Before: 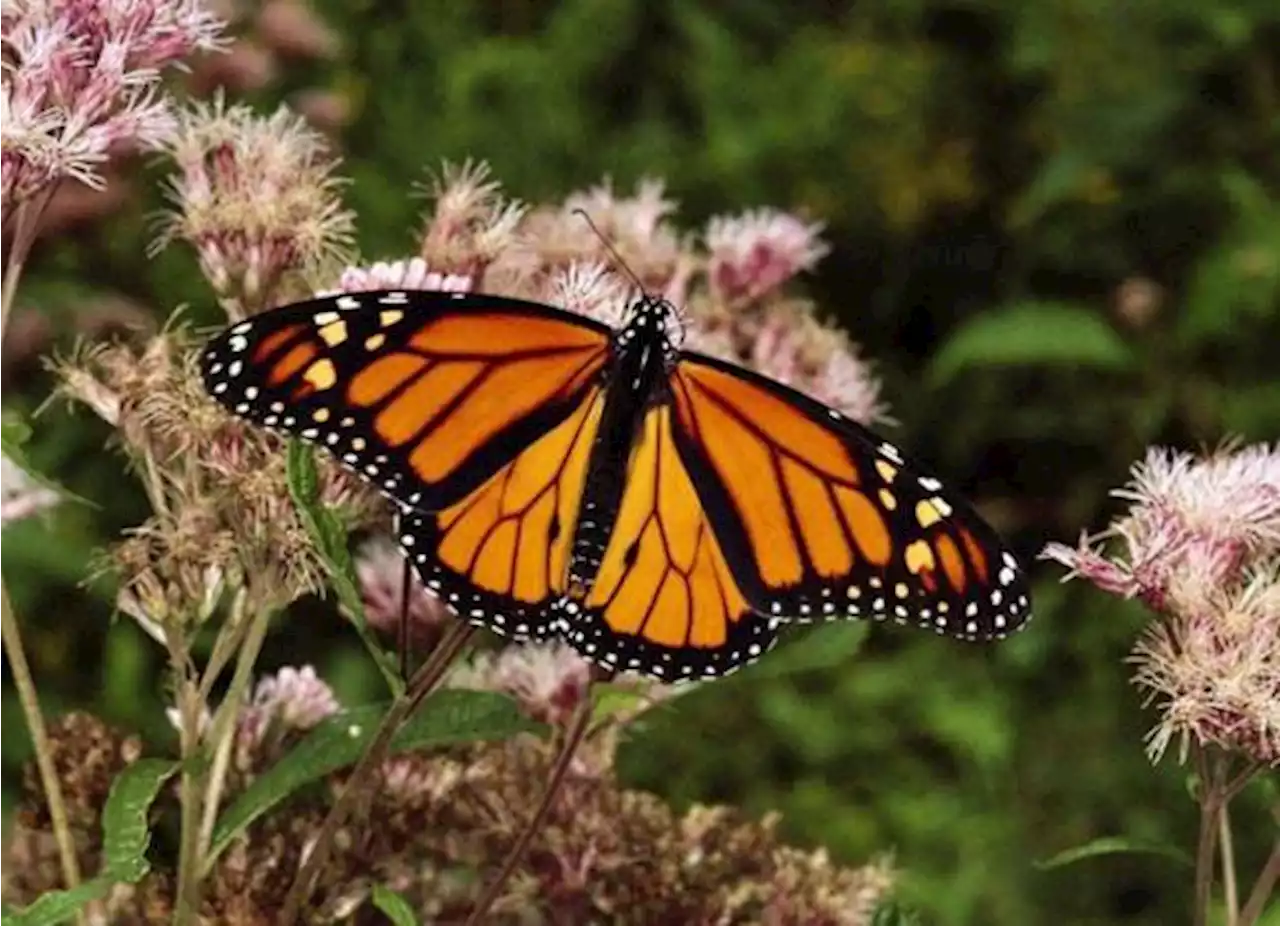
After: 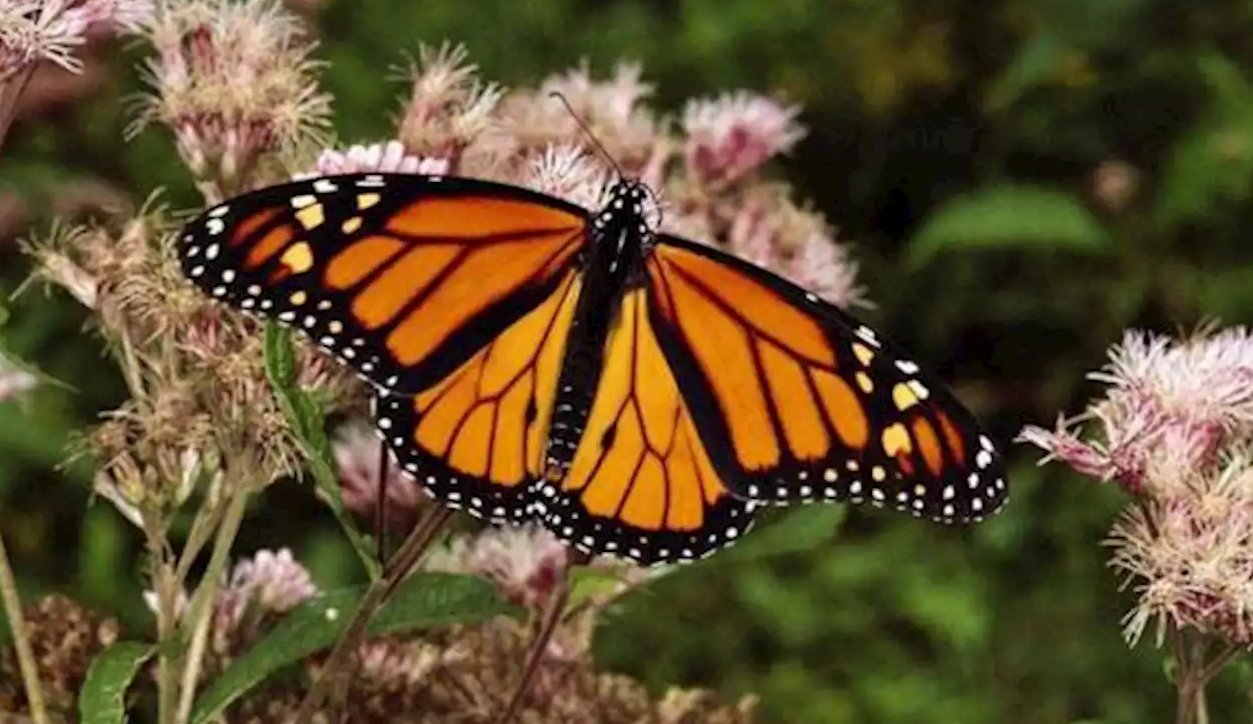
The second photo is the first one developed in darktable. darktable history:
crop and rotate: left 1.847%, top 12.834%, right 0.257%, bottom 8.961%
